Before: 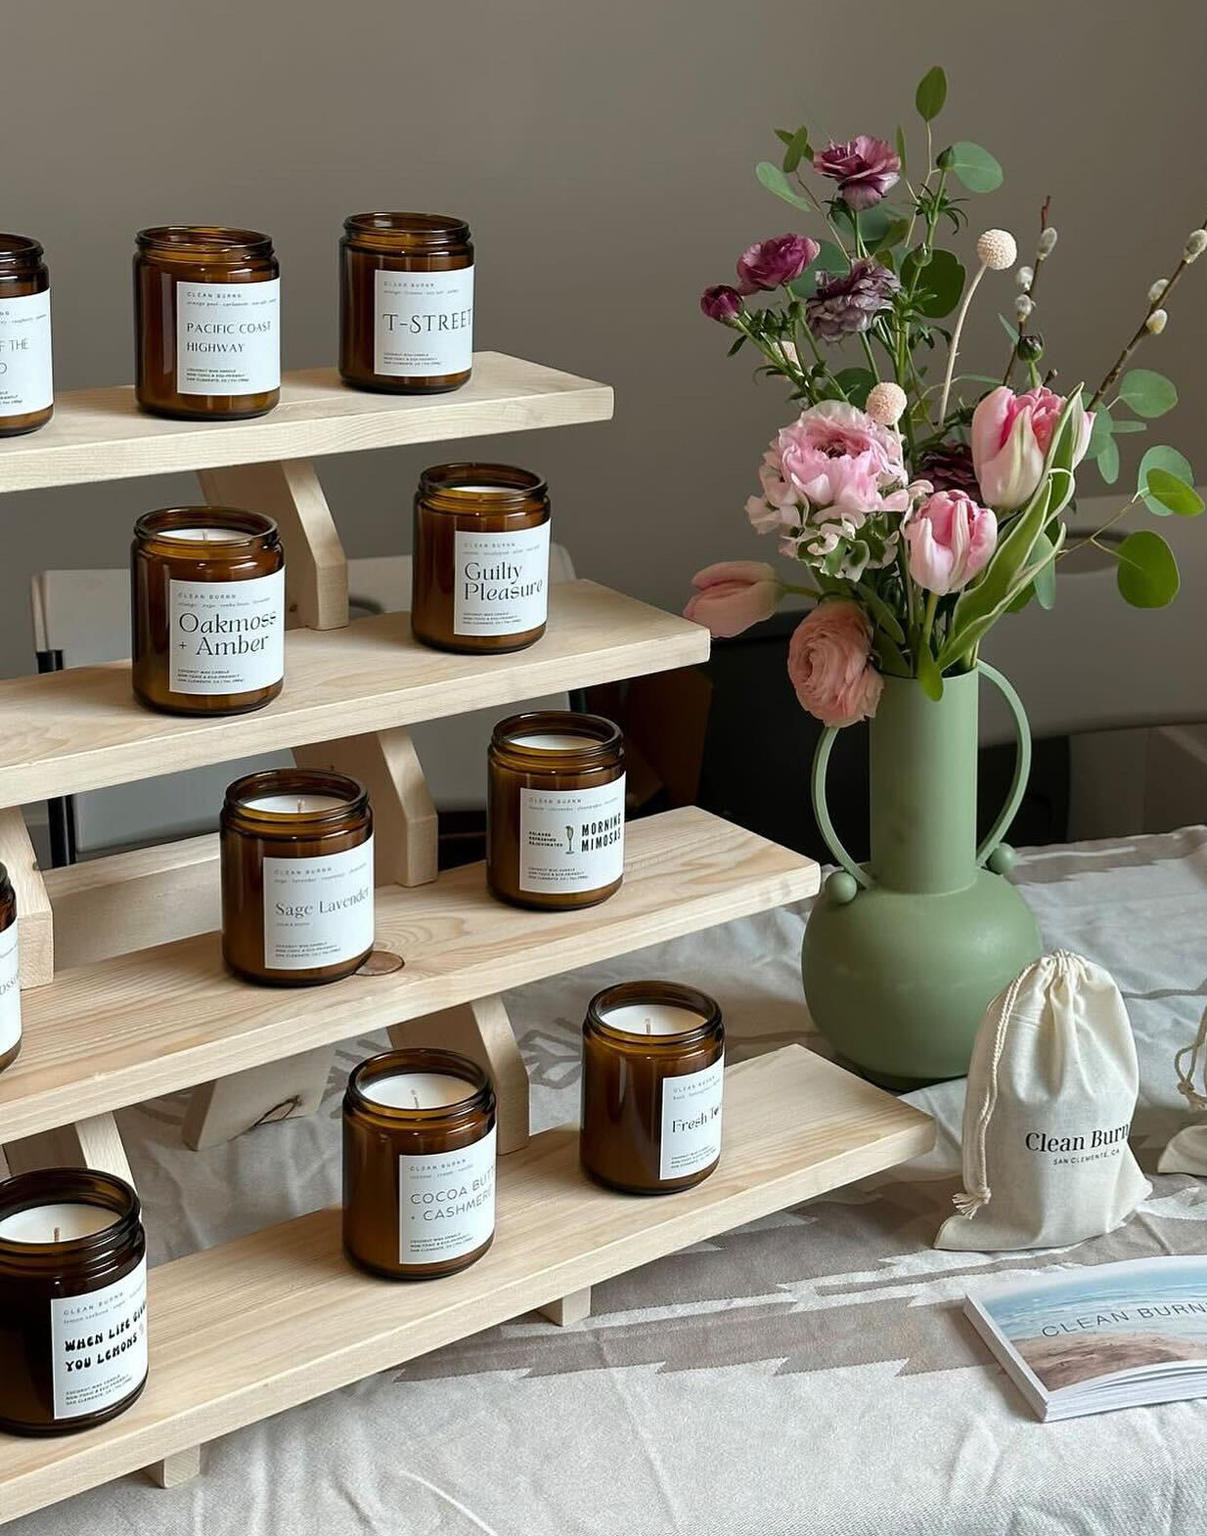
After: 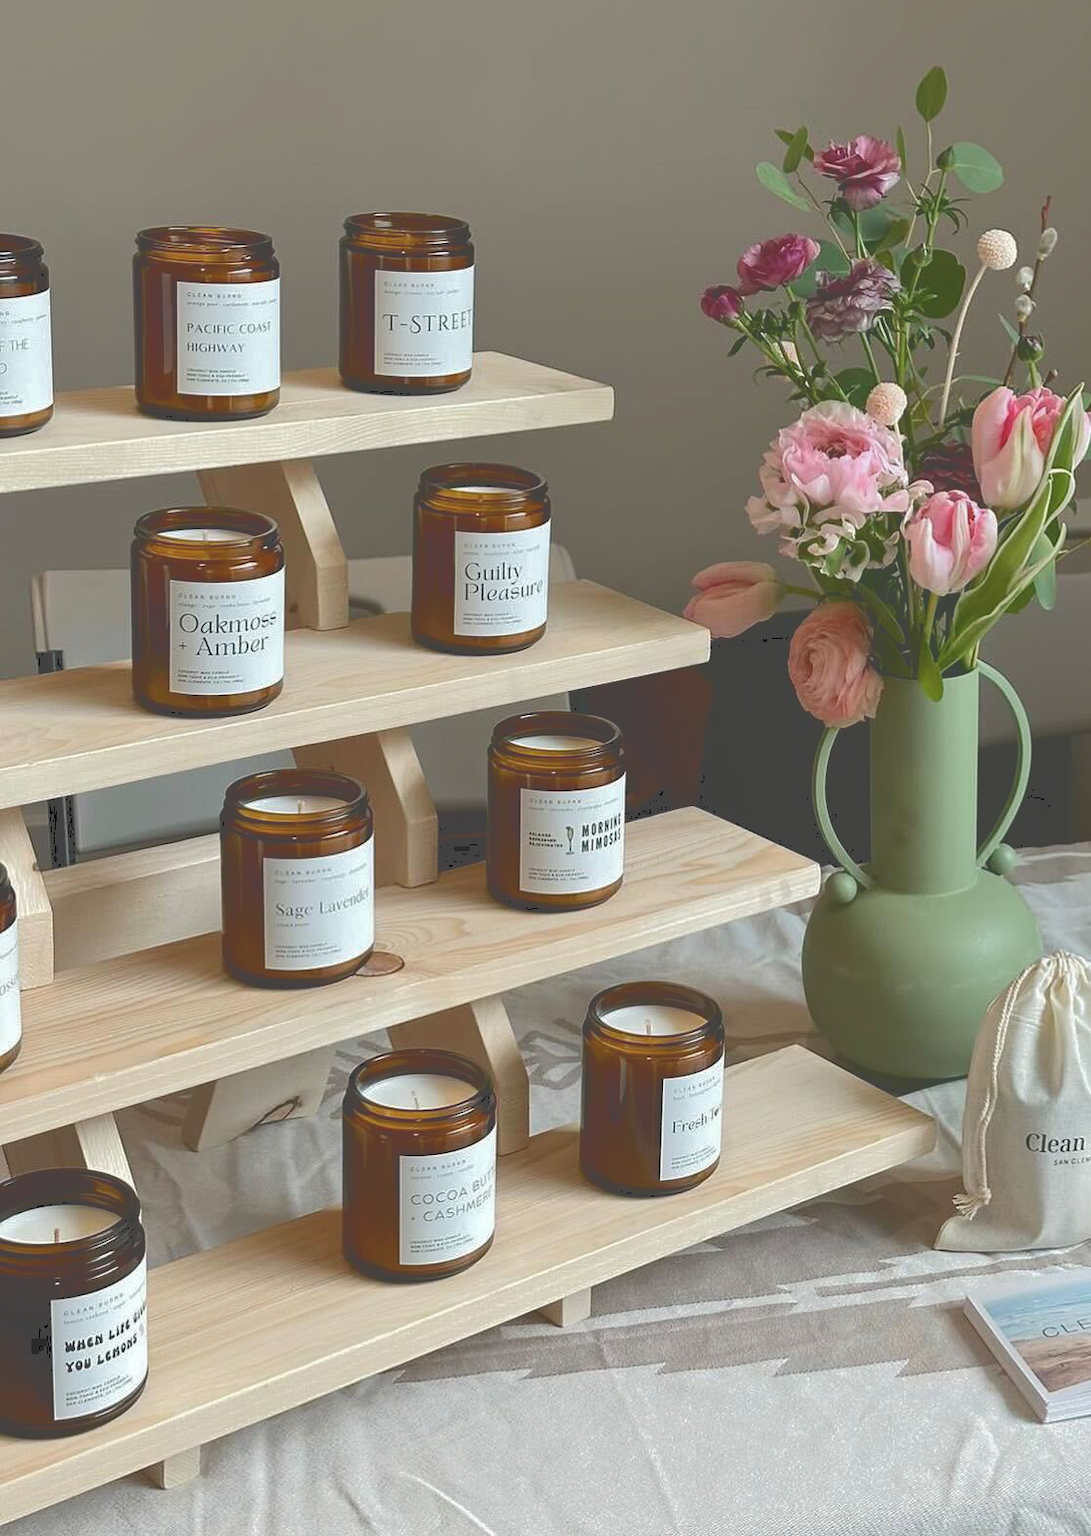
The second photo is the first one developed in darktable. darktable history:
tone curve: curves: ch0 [(0, 0) (0.003, 0.277) (0.011, 0.277) (0.025, 0.279) (0.044, 0.282) (0.069, 0.286) (0.1, 0.289) (0.136, 0.294) (0.177, 0.318) (0.224, 0.345) (0.277, 0.379) (0.335, 0.425) (0.399, 0.481) (0.468, 0.542) (0.543, 0.594) (0.623, 0.662) (0.709, 0.731) (0.801, 0.792) (0.898, 0.851) (1, 1)], color space Lab, independent channels, preserve colors none
crop: right 9.484%, bottom 0.039%
